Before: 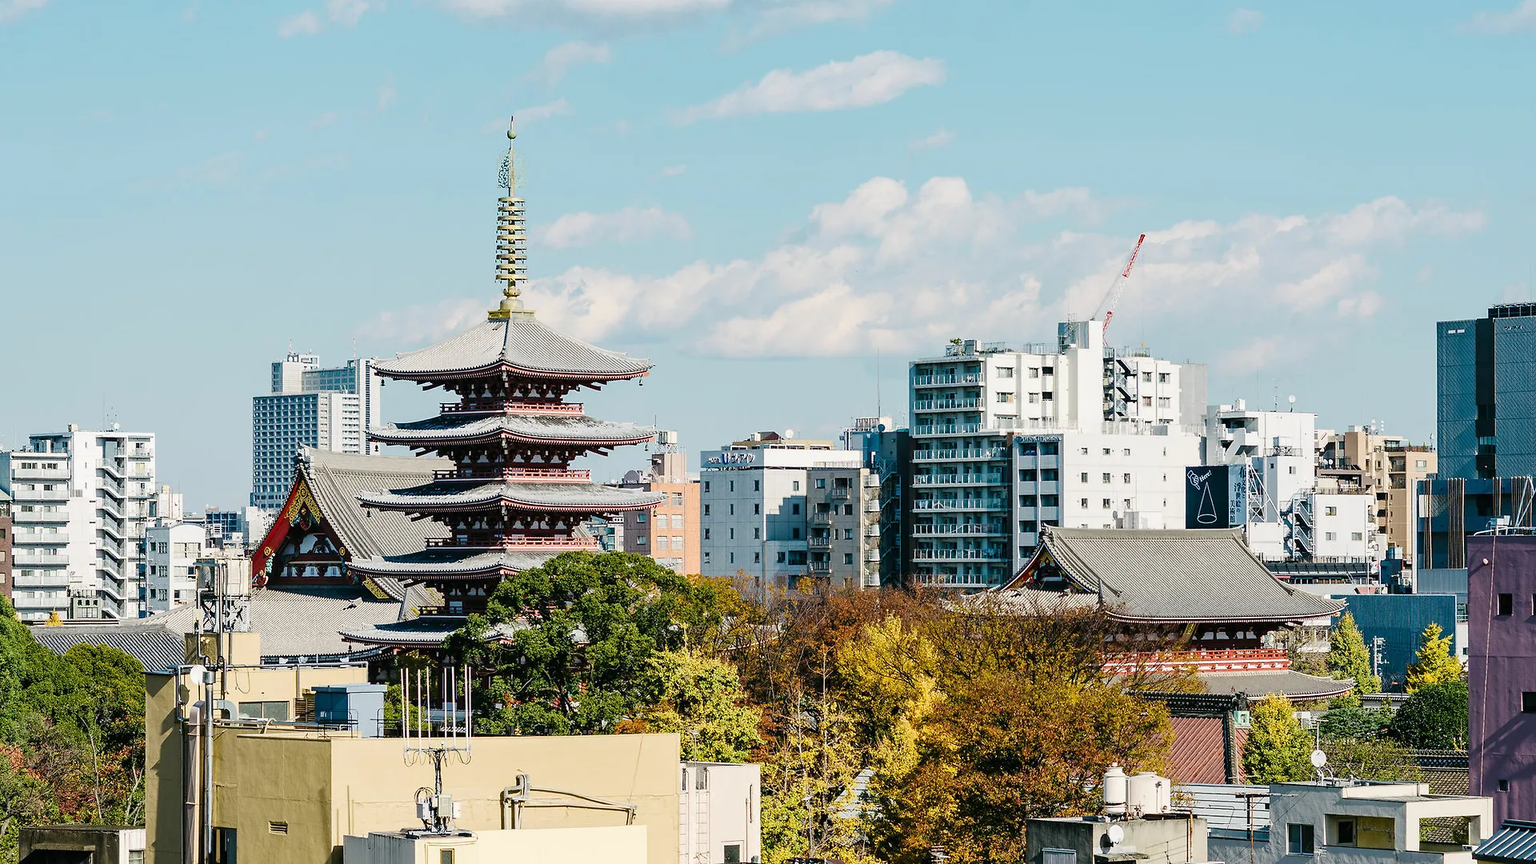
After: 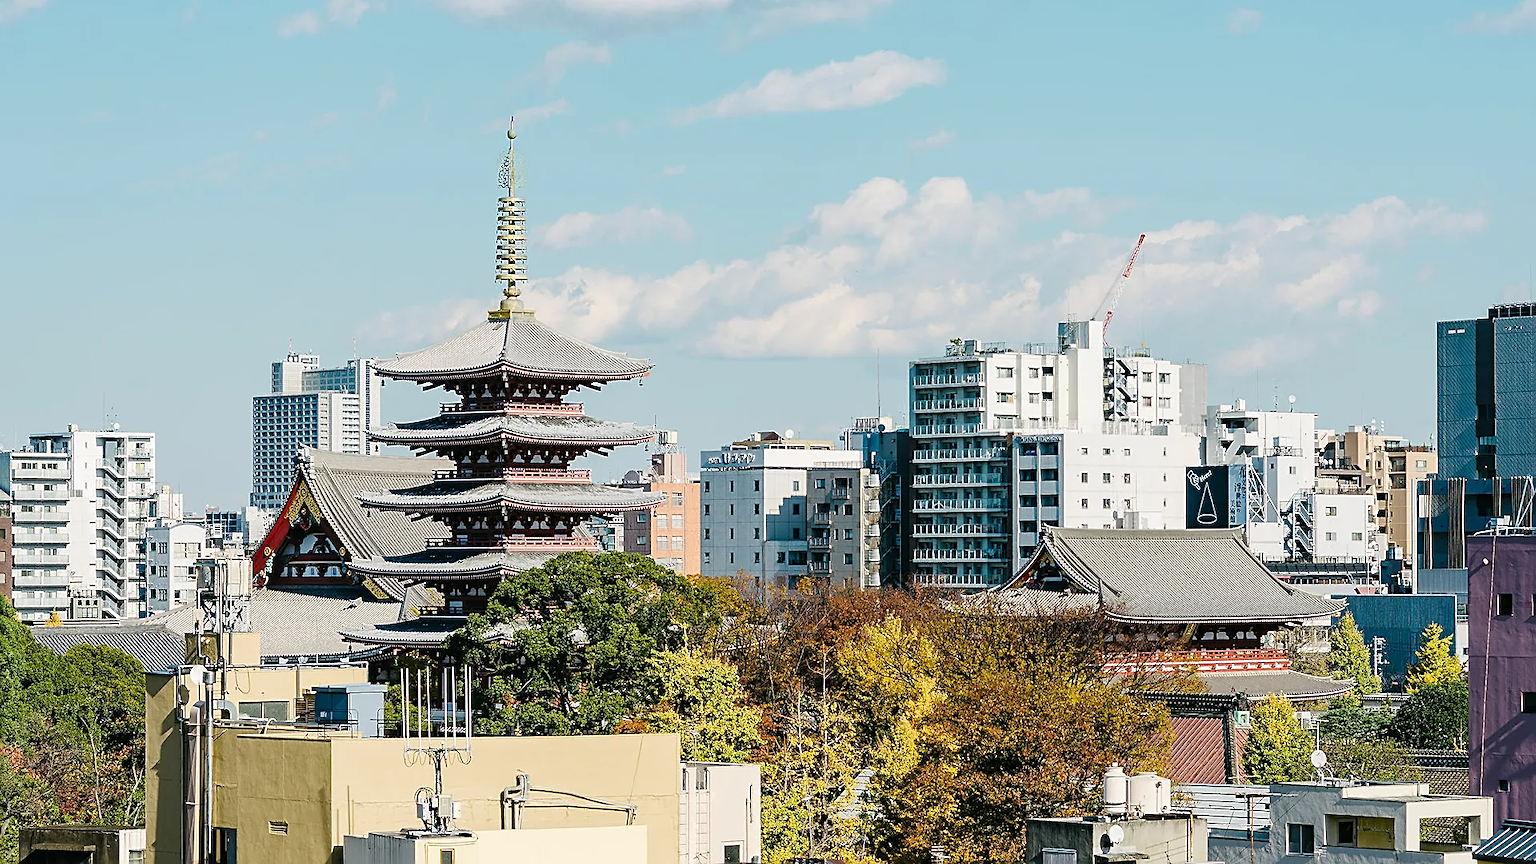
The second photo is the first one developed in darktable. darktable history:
sharpen: on, module defaults
levels: levels [0, 0.499, 1]
